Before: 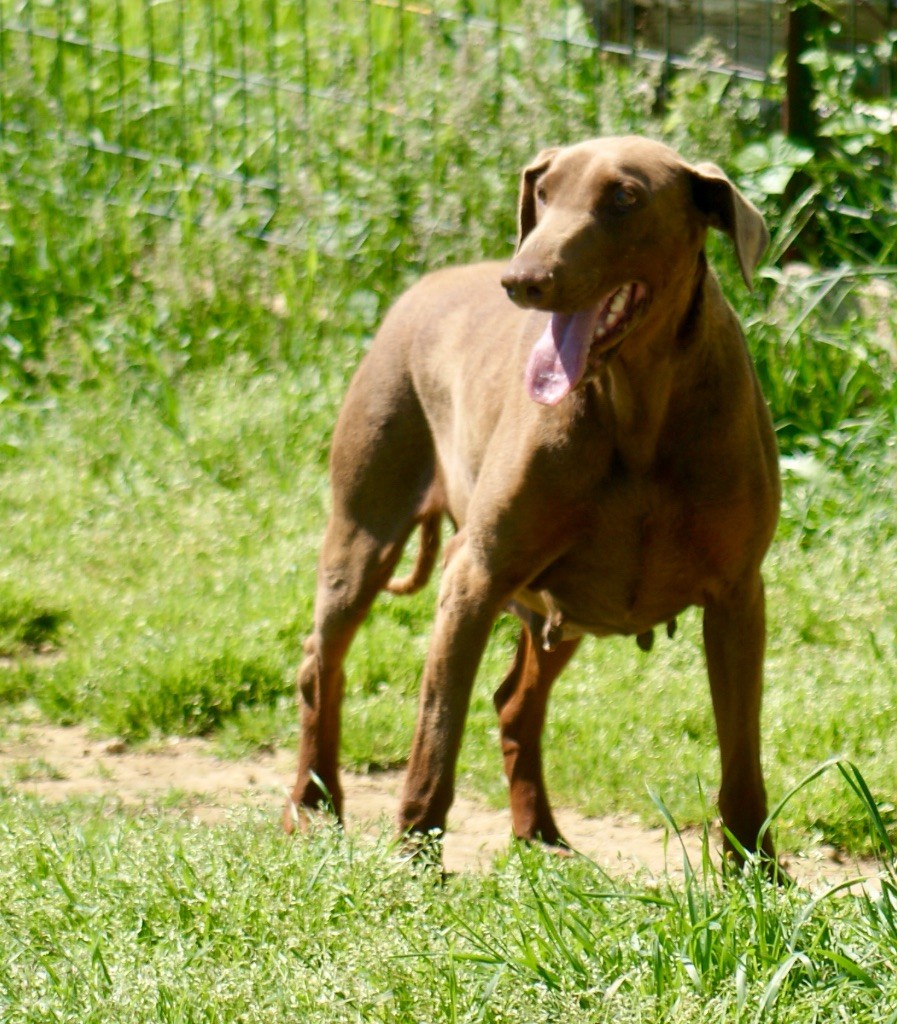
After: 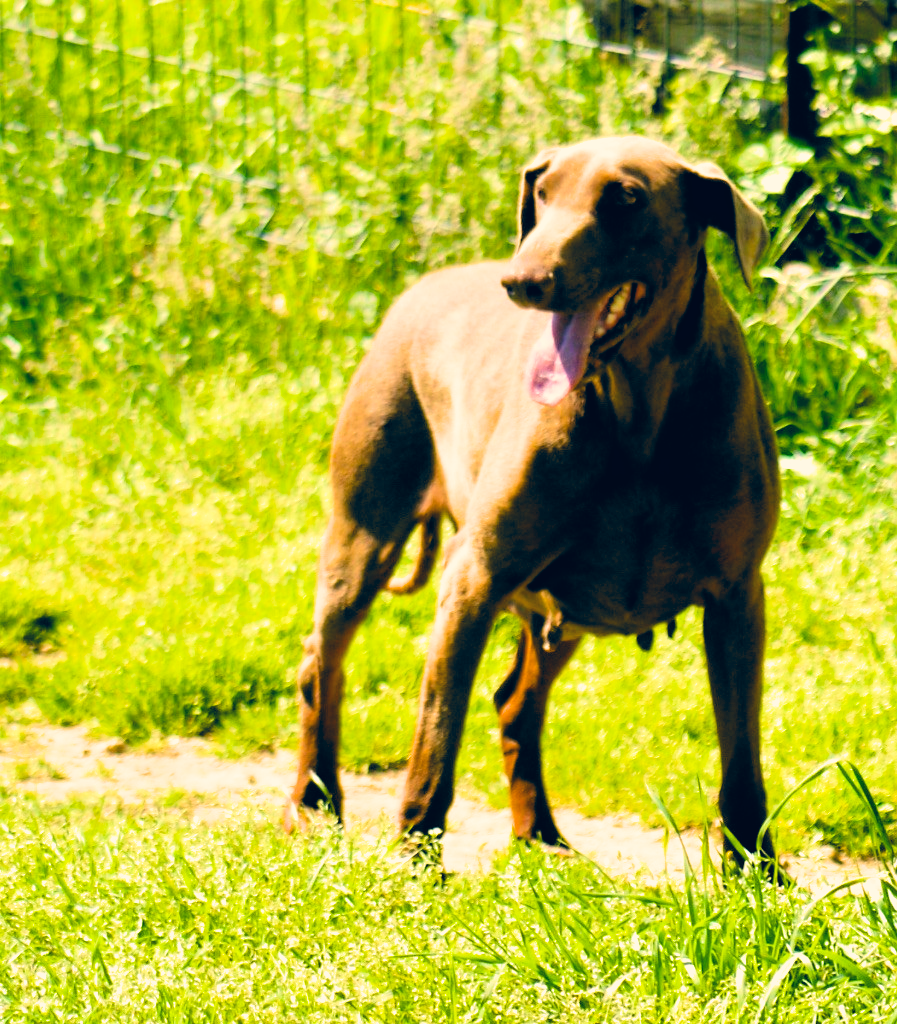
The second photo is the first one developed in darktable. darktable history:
color correction: highlights a* 10.32, highlights b* 14.22, shadows a* -9.79, shadows b* -14.98
filmic rgb: black relative exposure -5.08 EV, white relative exposure 3.21 EV, threshold 2.94 EV, hardness 3.44, contrast 1.204, highlights saturation mix -49.43%, color science v6 (2022), enable highlight reconstruction true
color balance rgb: global offset › luminance -0.507%, perceptual saturation grading › global saturation 25.657%, global vibrance 20%
exposure: exposure 0.744 EV, compensate highlight preservation false
